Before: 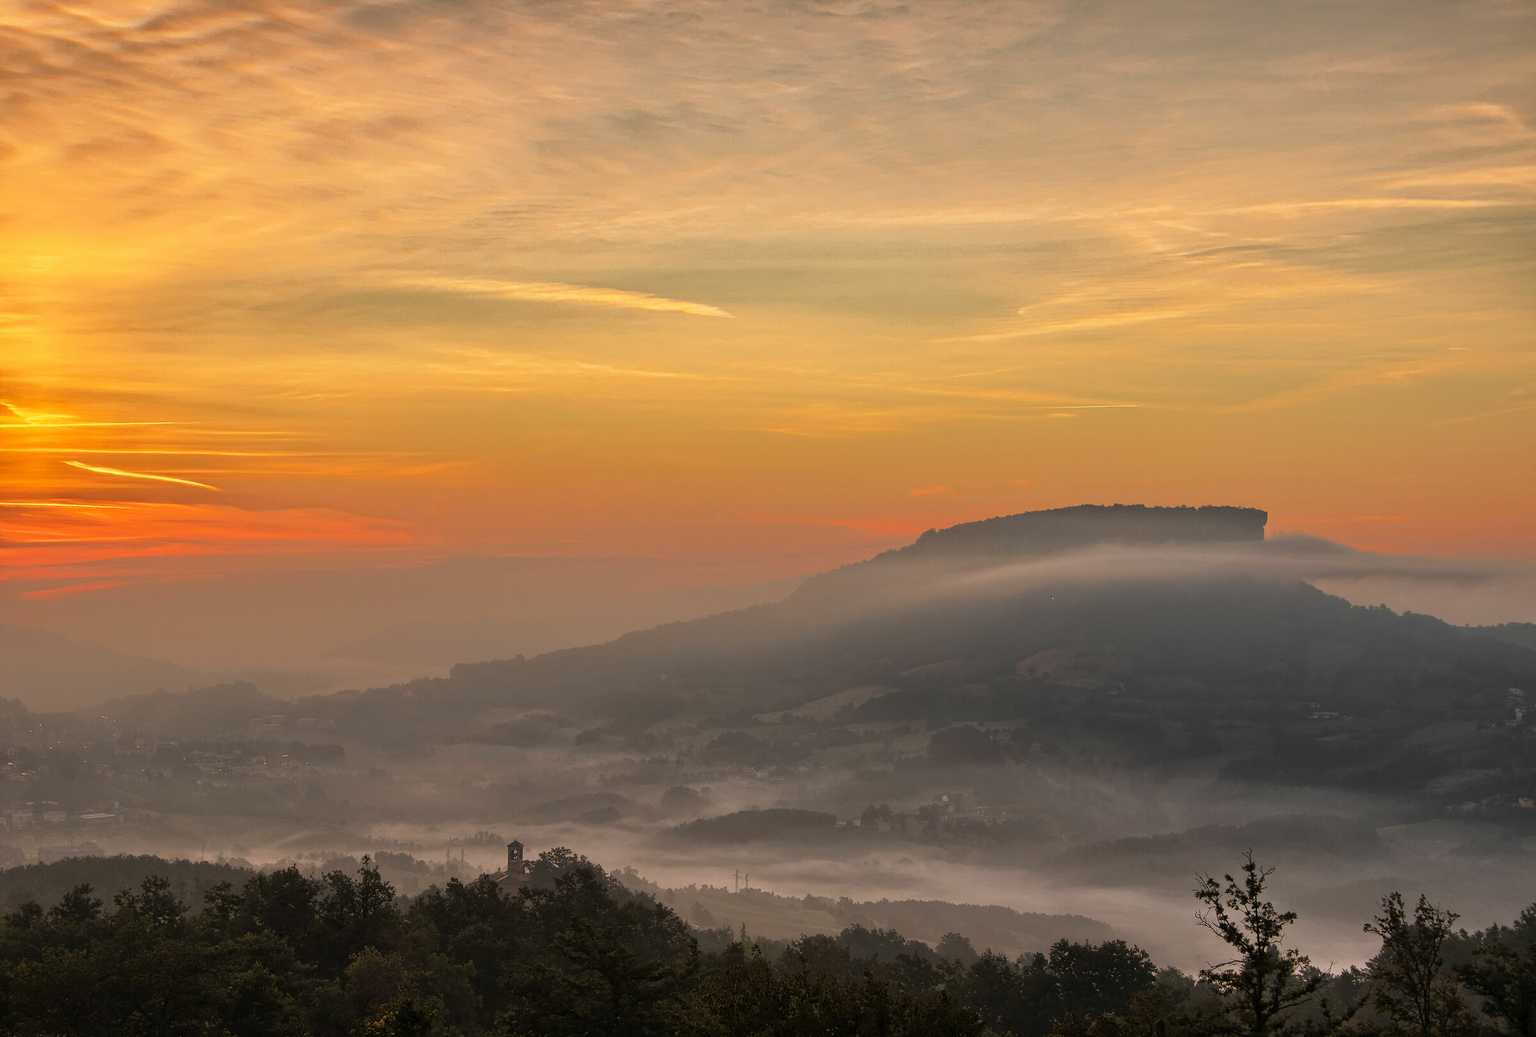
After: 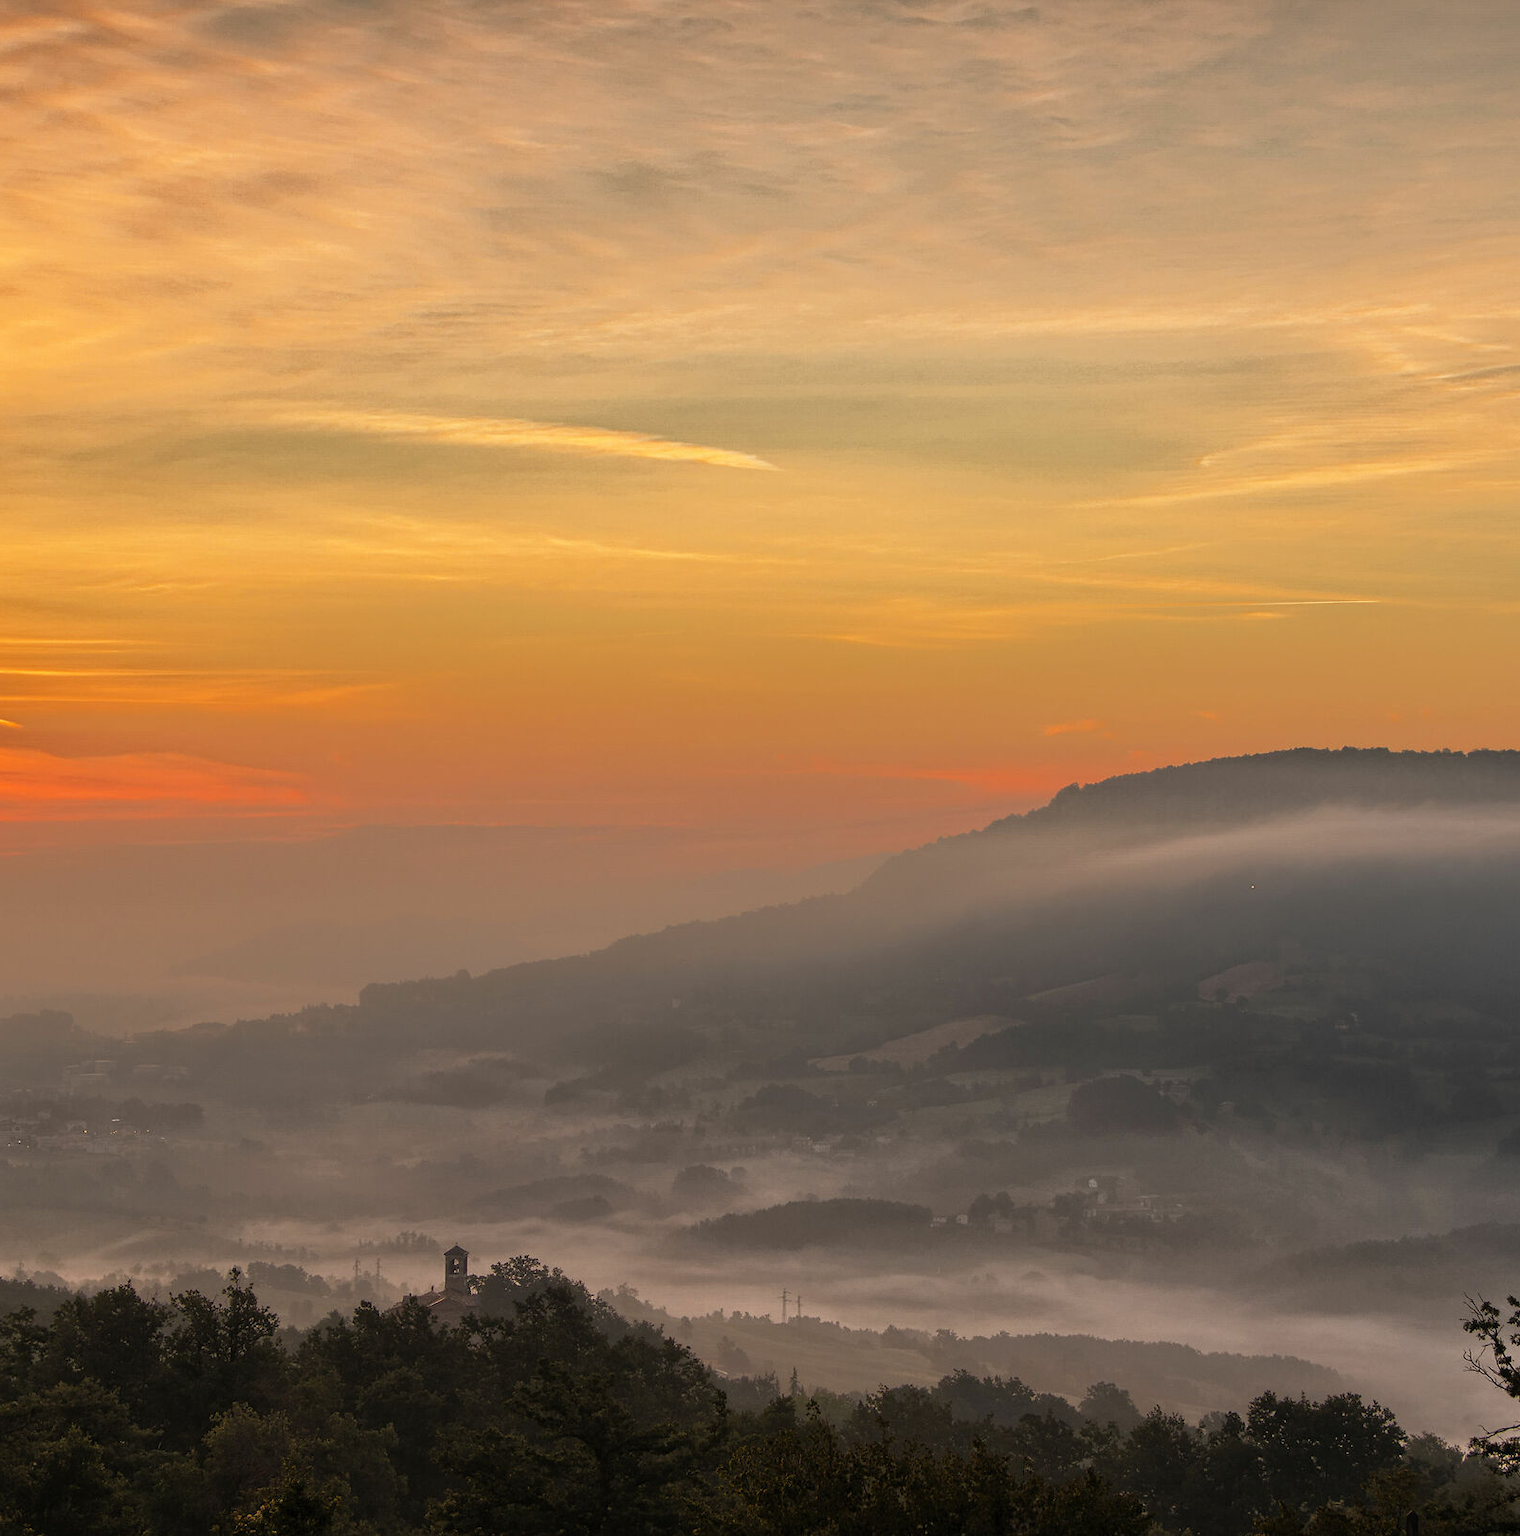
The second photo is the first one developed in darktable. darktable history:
crop and rotate: left 13.514%, right 19.644%
